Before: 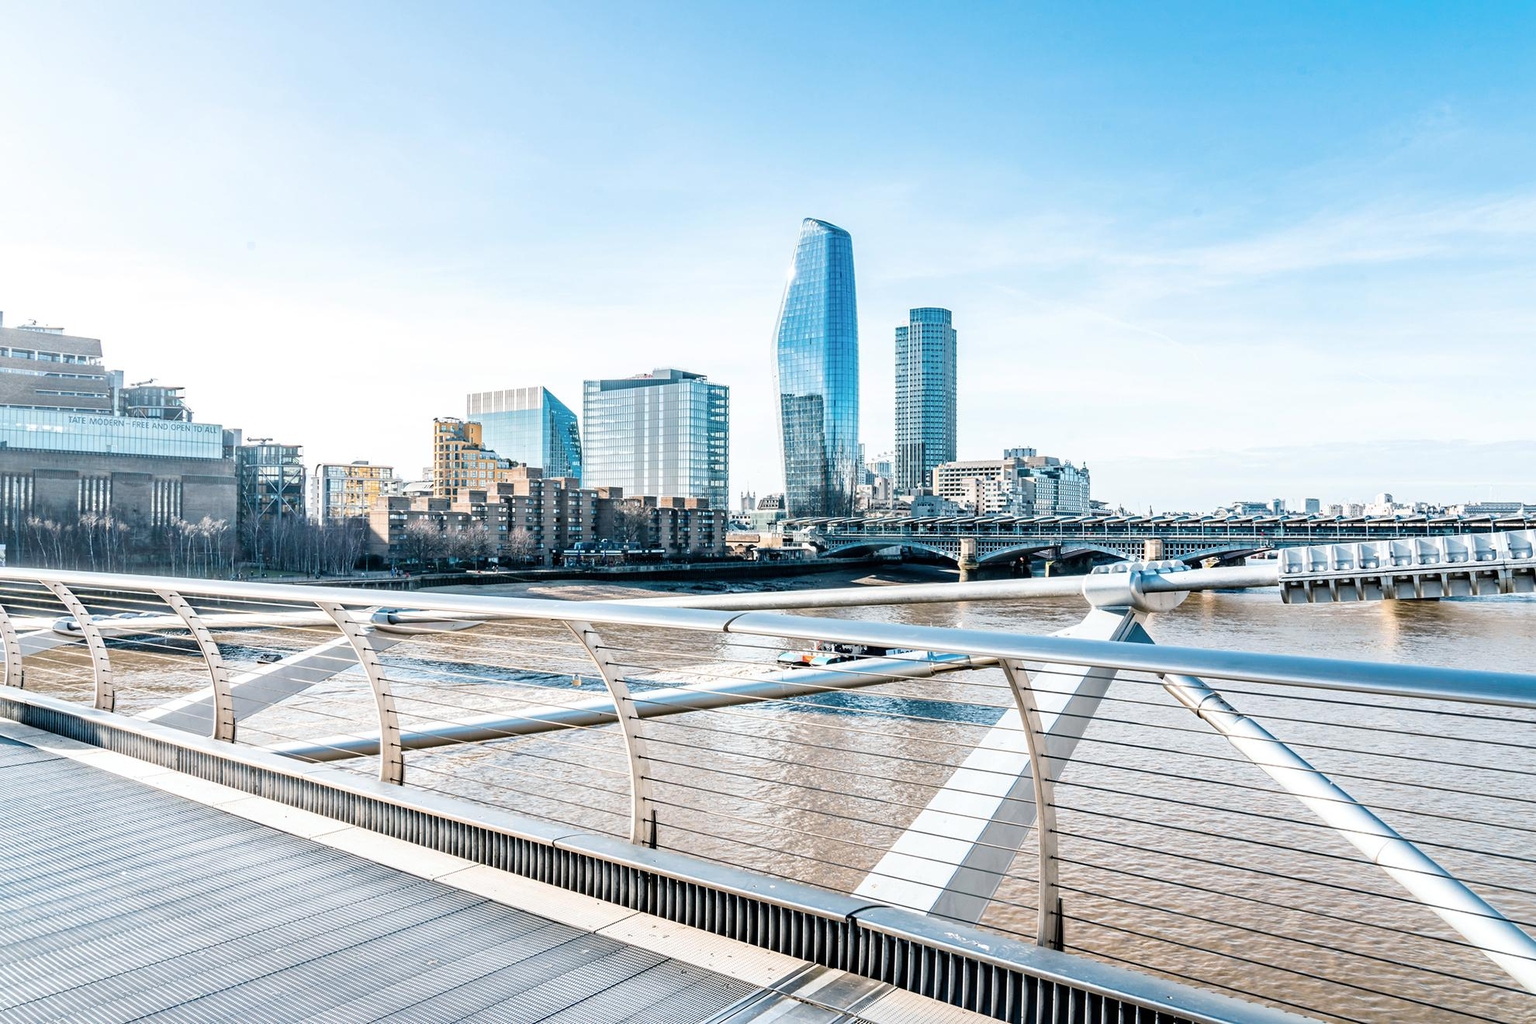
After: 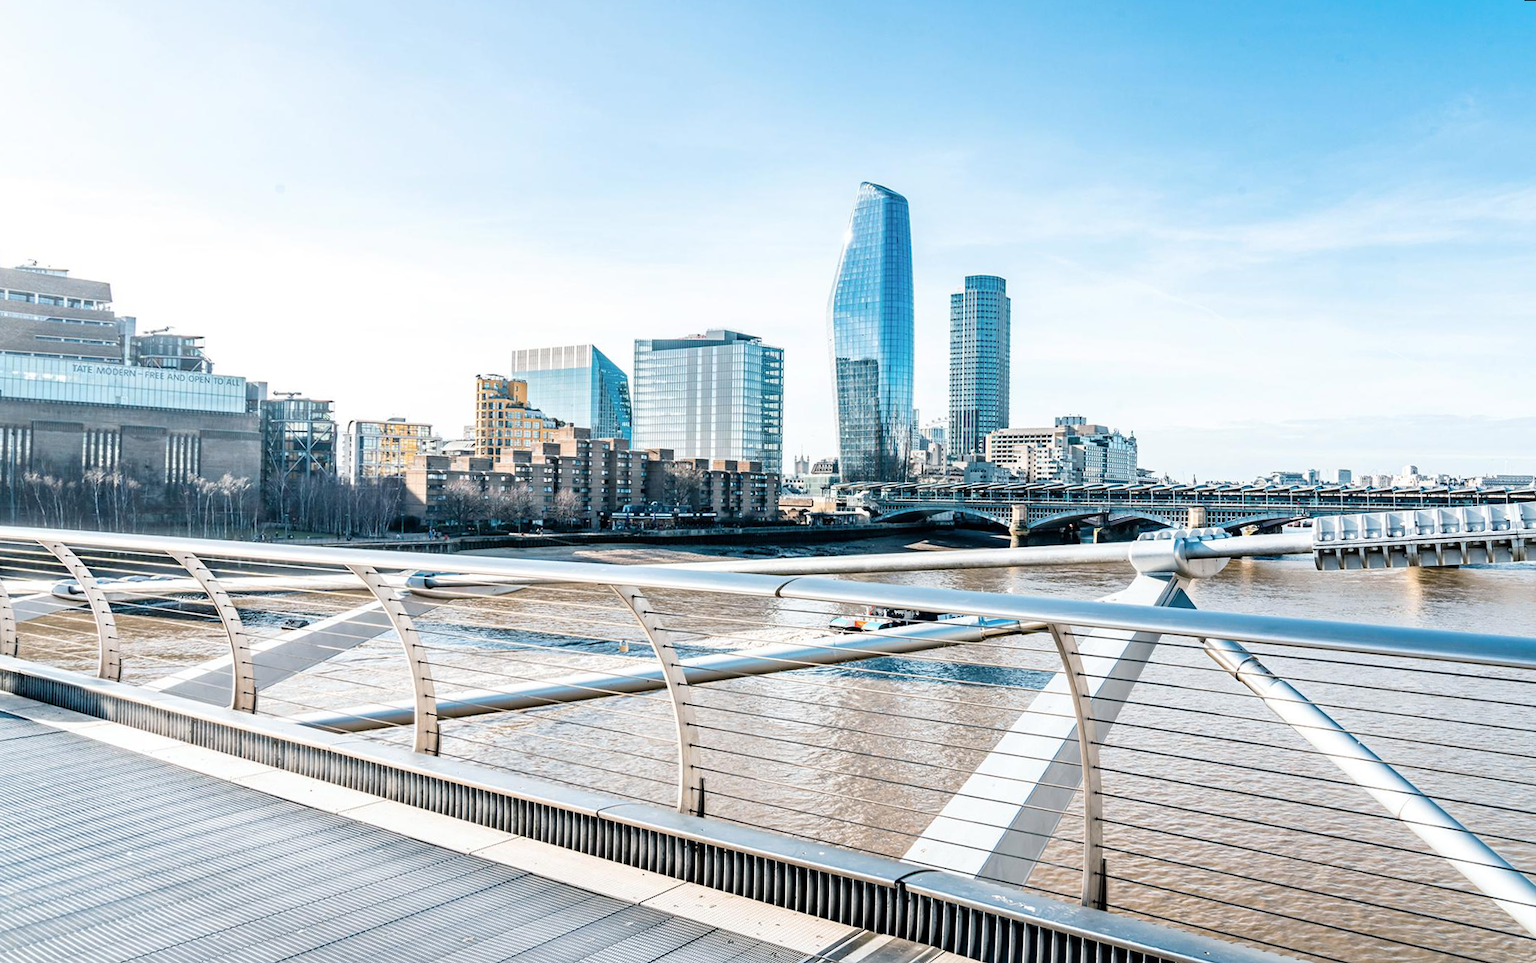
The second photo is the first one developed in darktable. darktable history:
rotate and perspective: rotation 0.679°, lens shift (horizontal) 0.136, crop left 0.009, crop right 0.991, crop top 0.078, crop bottom 0.95
tone equalizer: on, module defaults
